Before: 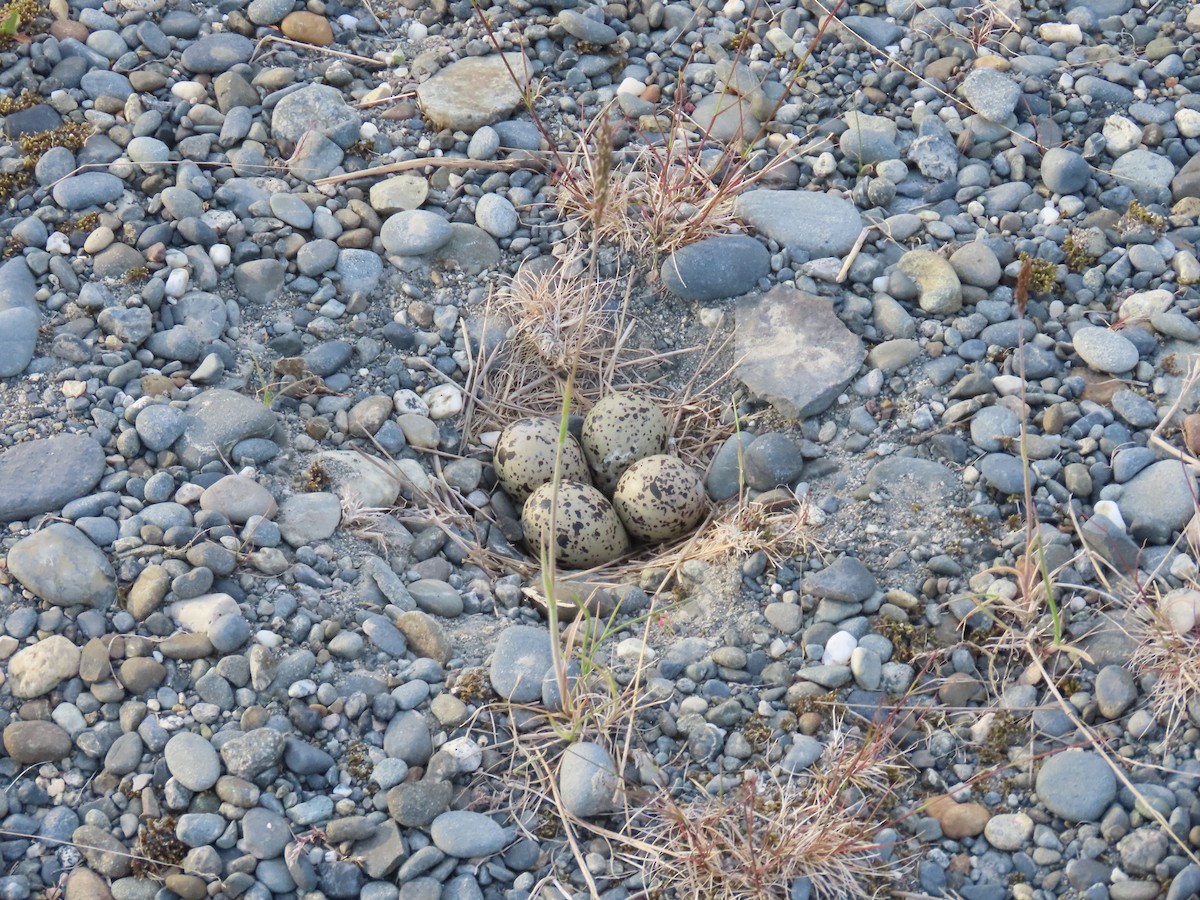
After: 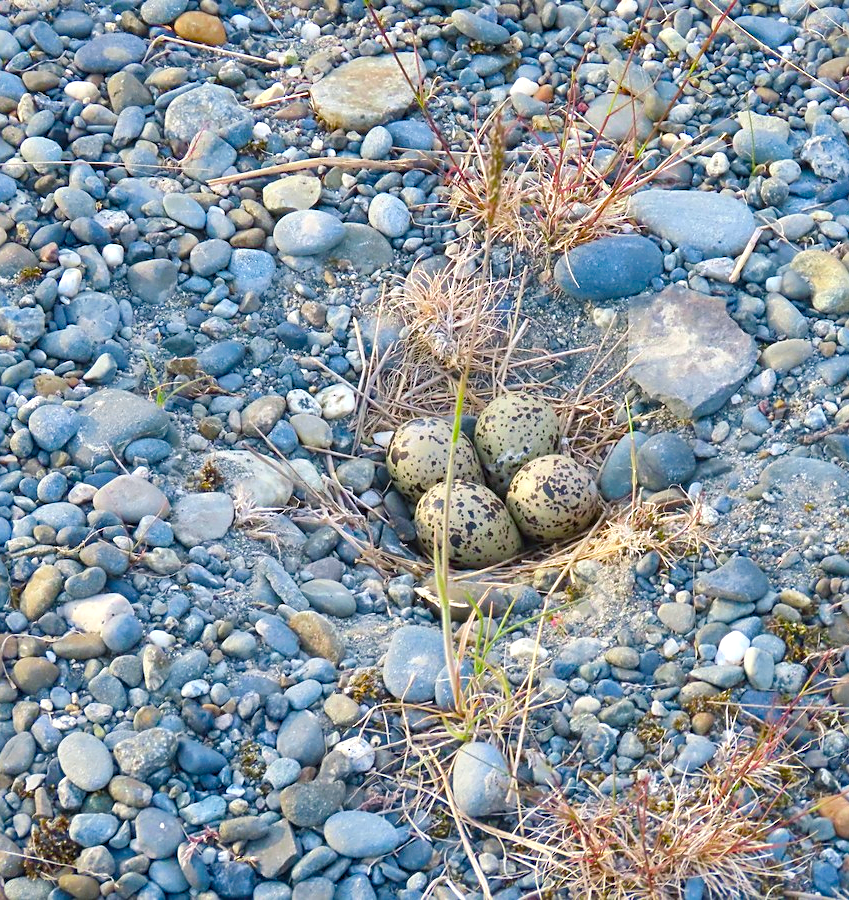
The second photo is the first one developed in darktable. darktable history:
crop and rotate: left 8.935%, right 20.279%
sharpen: radius 1.813, amount 0.403, threshold 1.204
color balance rgb: shadows lift › chroma 2.058%, shadows lift › hue 221.56°, shadows fall-off 100.847%, perceptual saturation grading › global saturation 20%, perceptual saturation grading › highlights -25.266%, perceptual saturation grading › shadows 49.801%, perceptual brilliance grading › highlights 9.502%, perceptual brilliance grading › mid-tones 4.641%, mask middle-gray fulcrum 23.227%, global vibrance 50.597%
